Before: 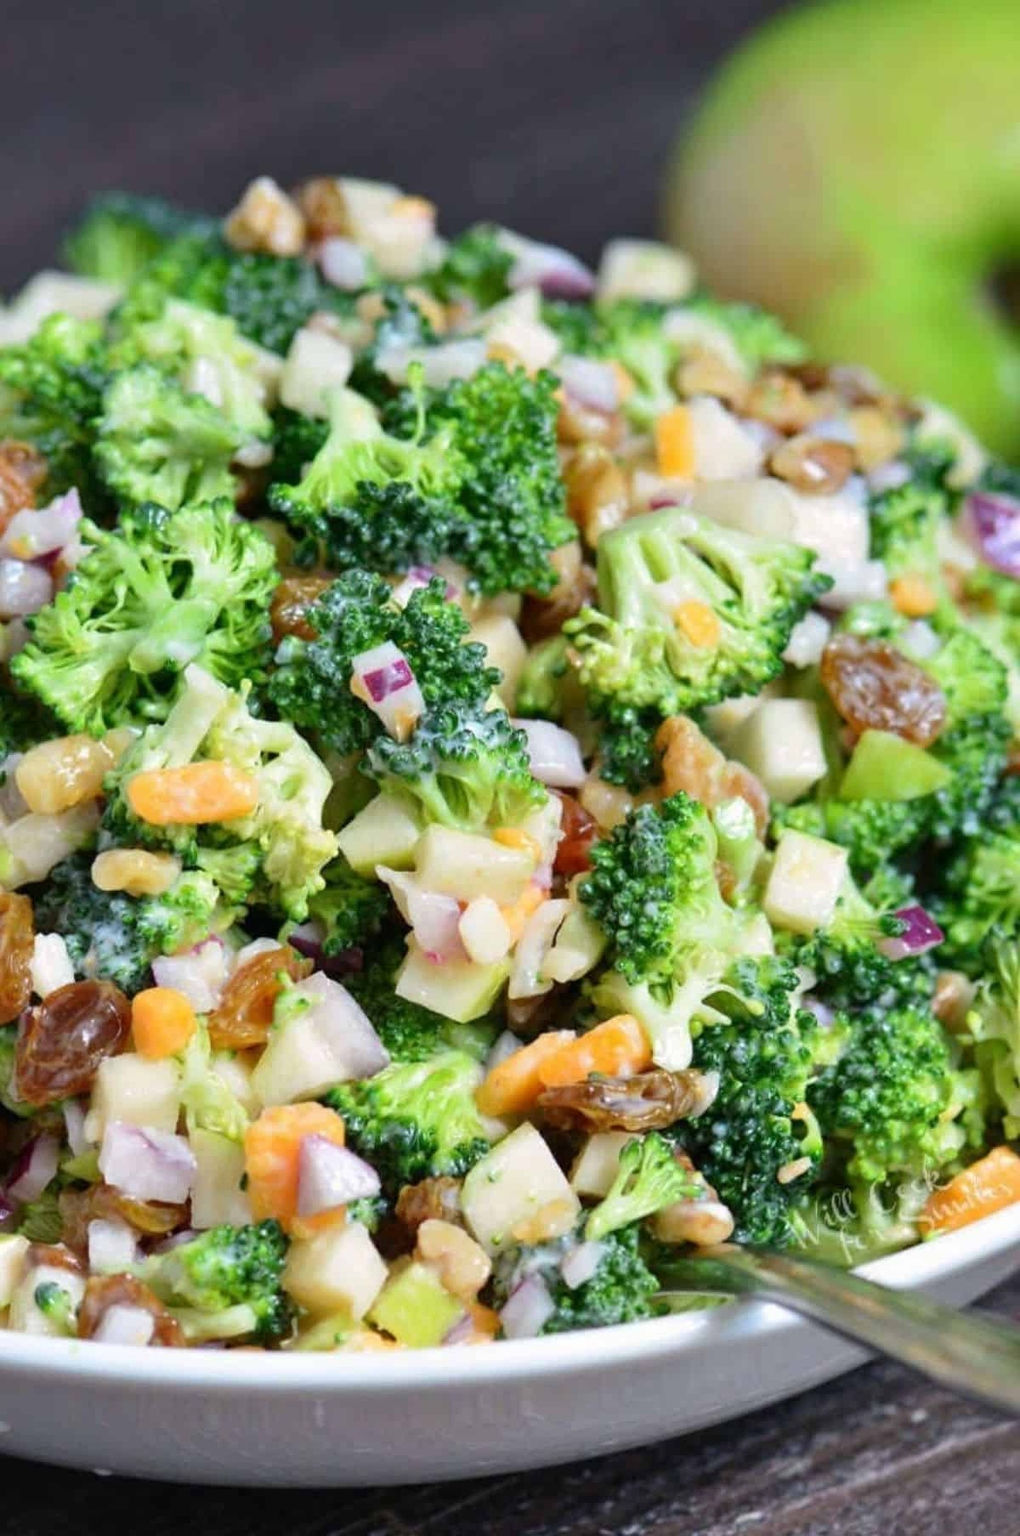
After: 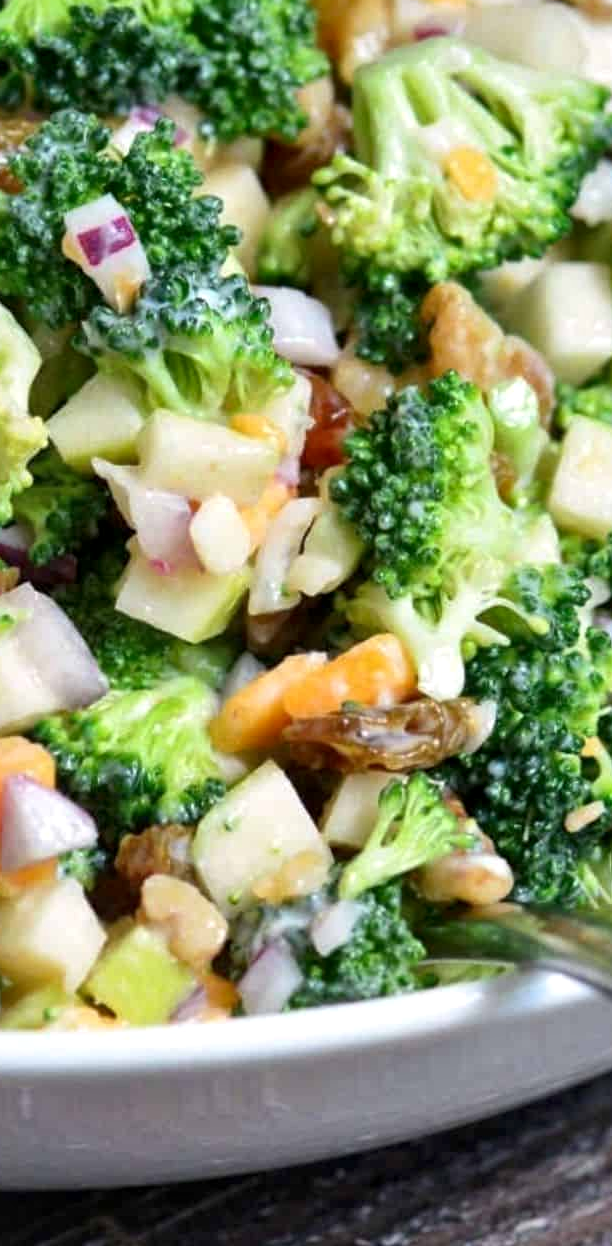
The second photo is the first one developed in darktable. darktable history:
local contrast: mode bilateral grid, contrast 19, coarseness 50, detail 149%, midtone range 0.2
crop and rotate: left 29.18%, top 31.006%, right 19.809%
